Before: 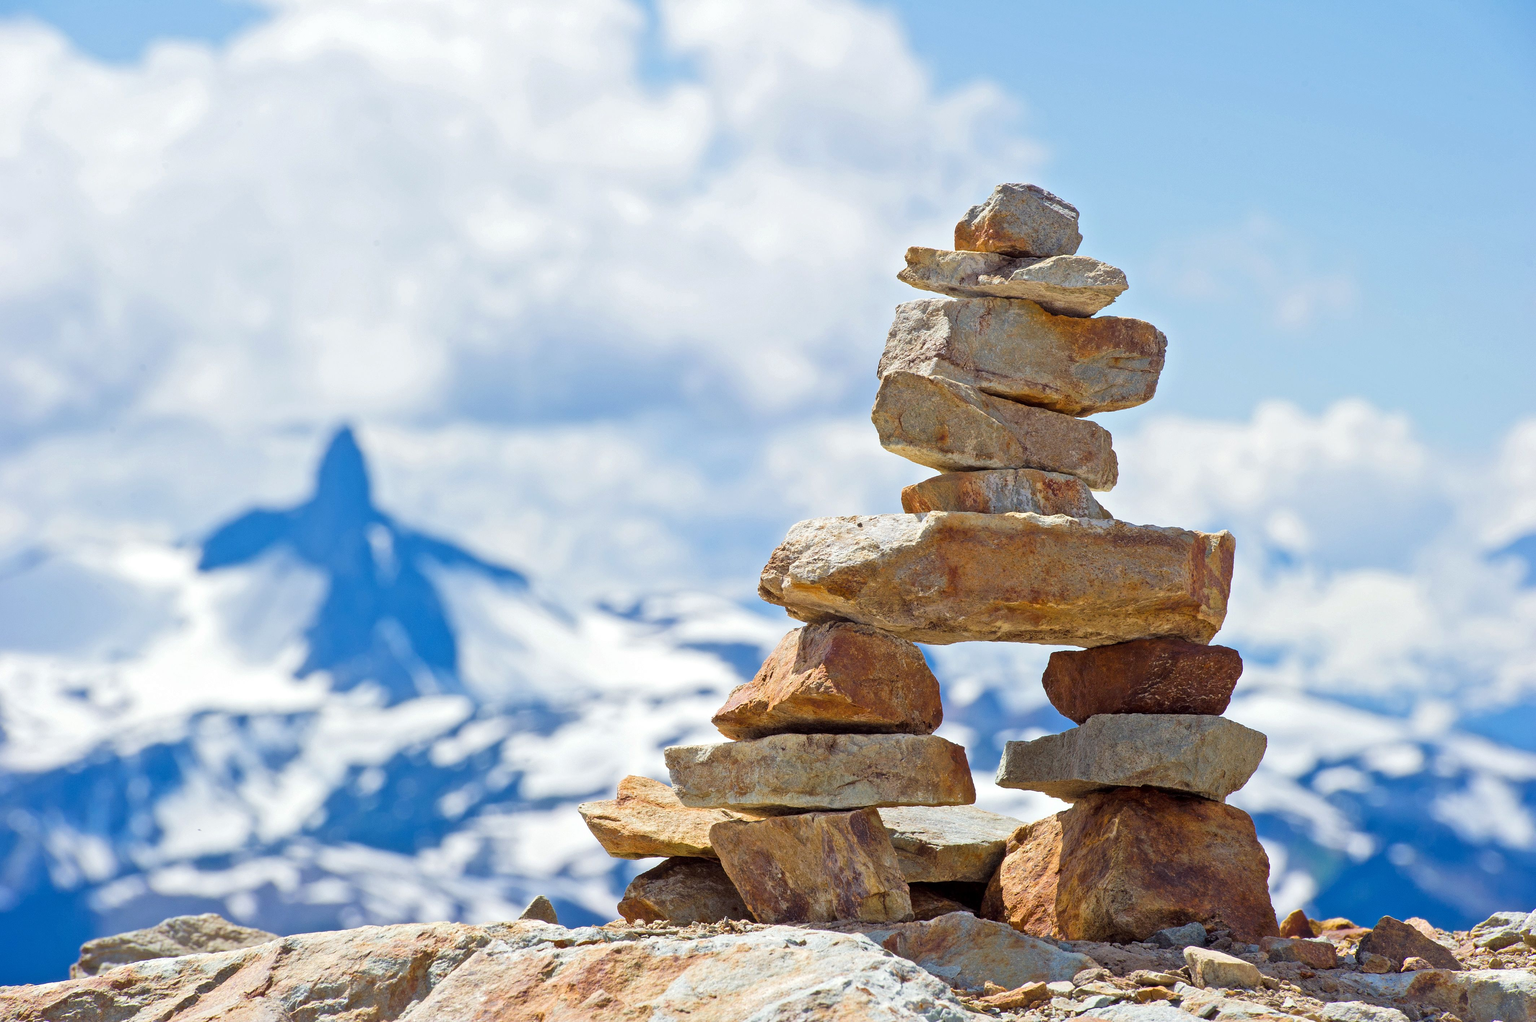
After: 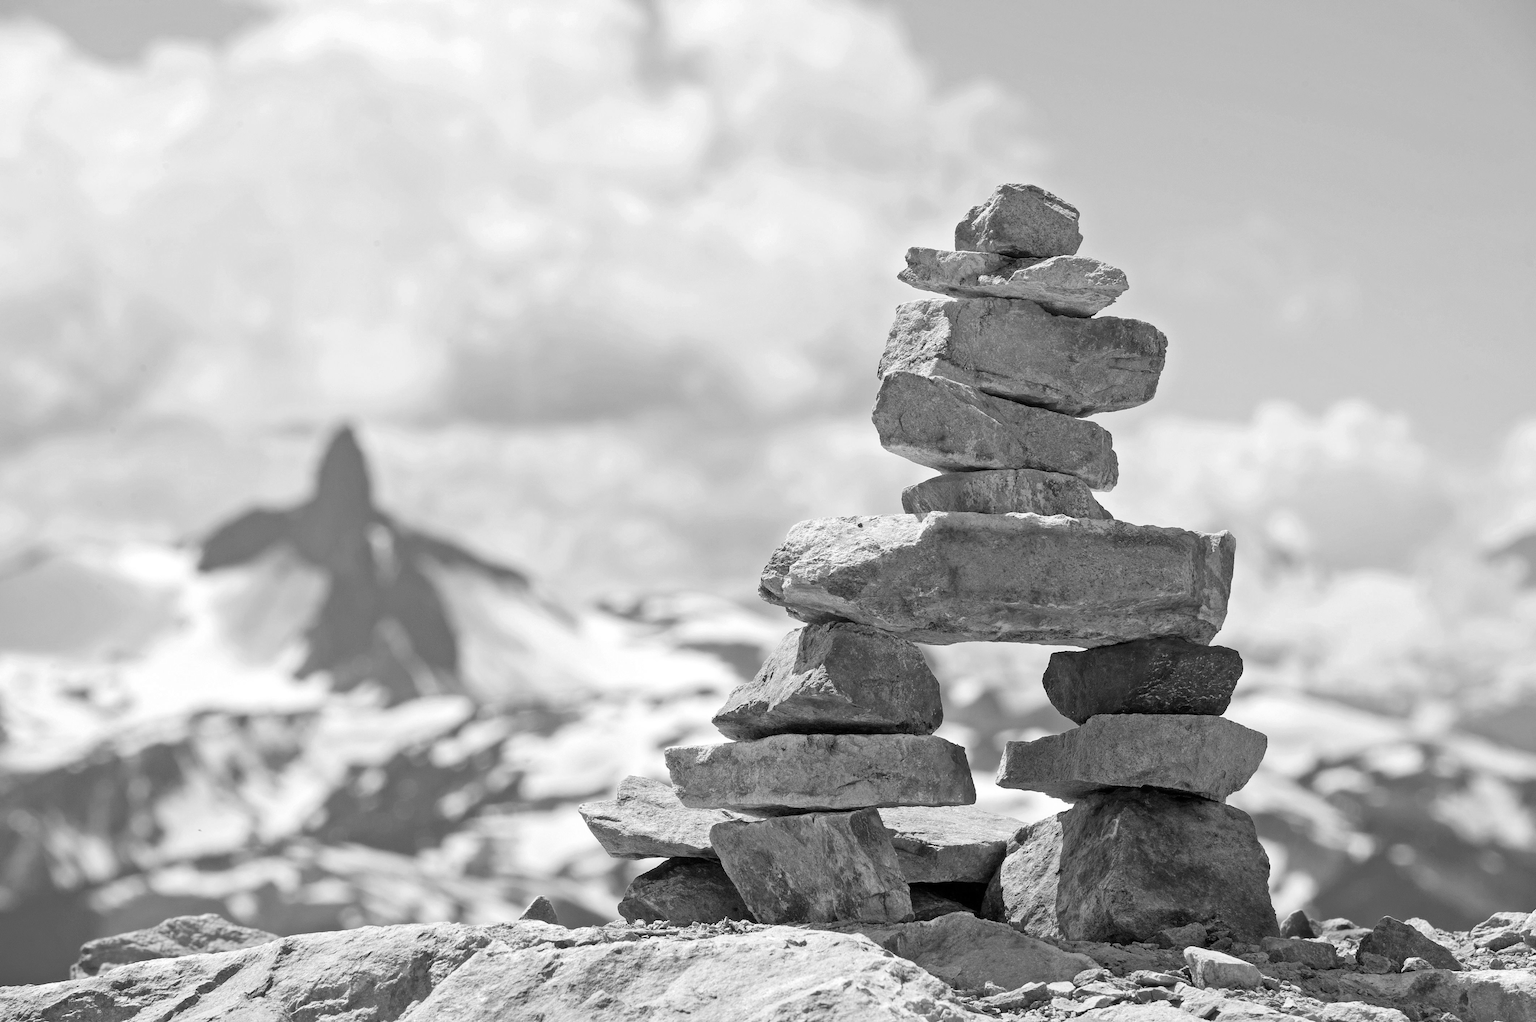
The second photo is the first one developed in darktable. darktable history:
monochrome: on, module defaults
color contrast: blue-yellow contrast 0.62
